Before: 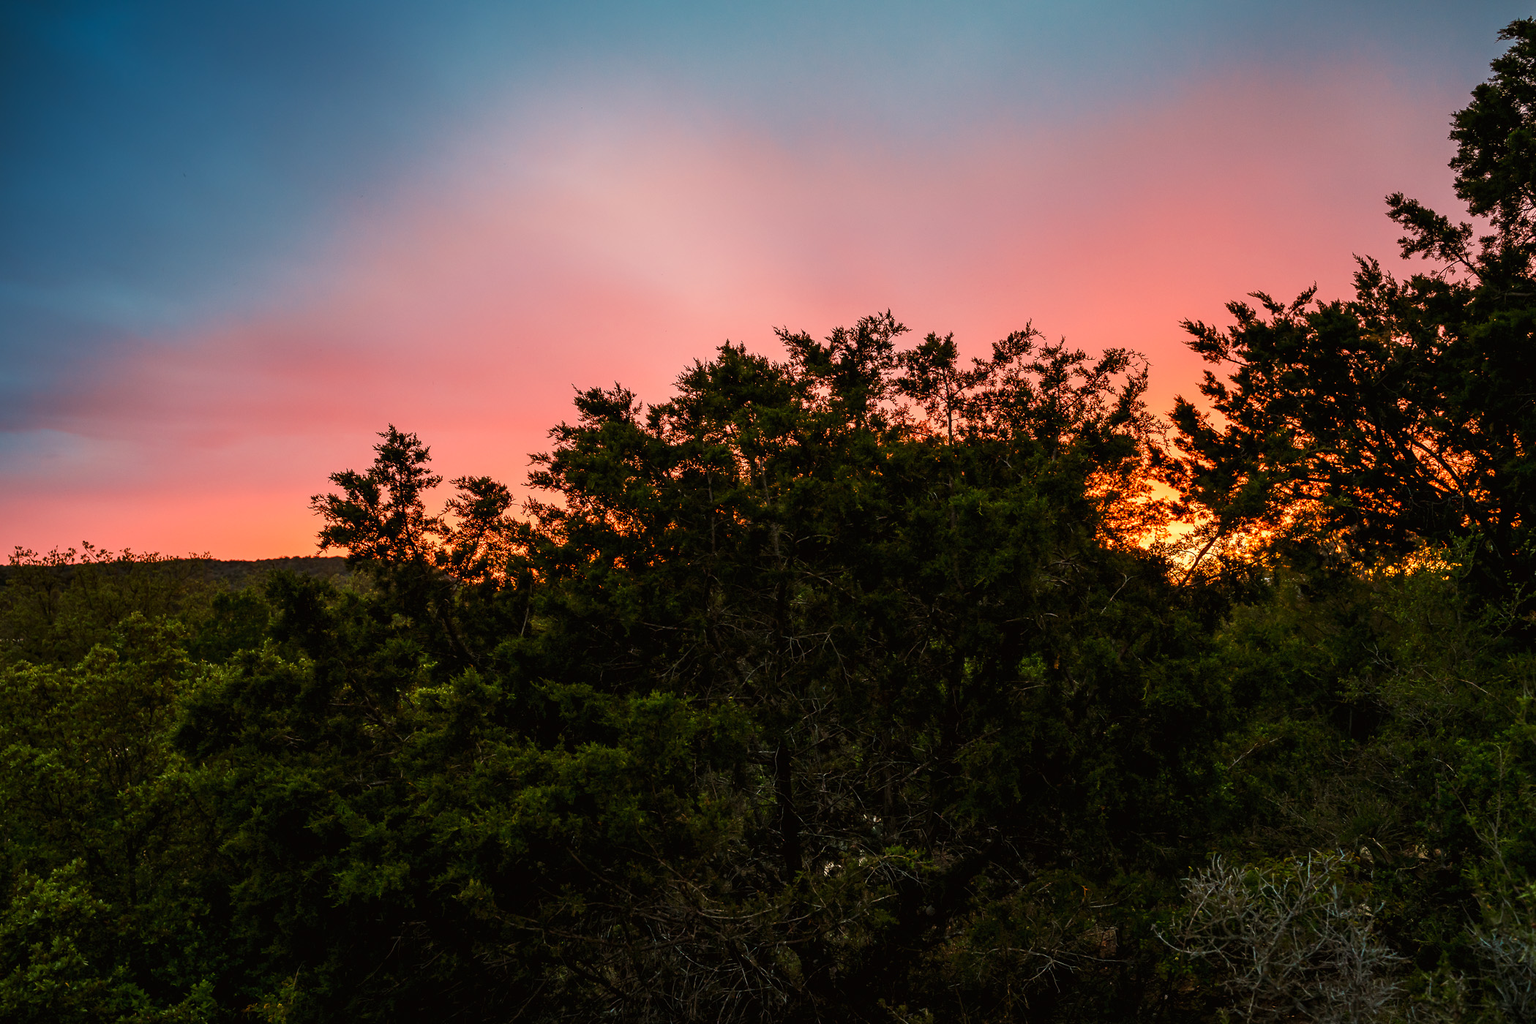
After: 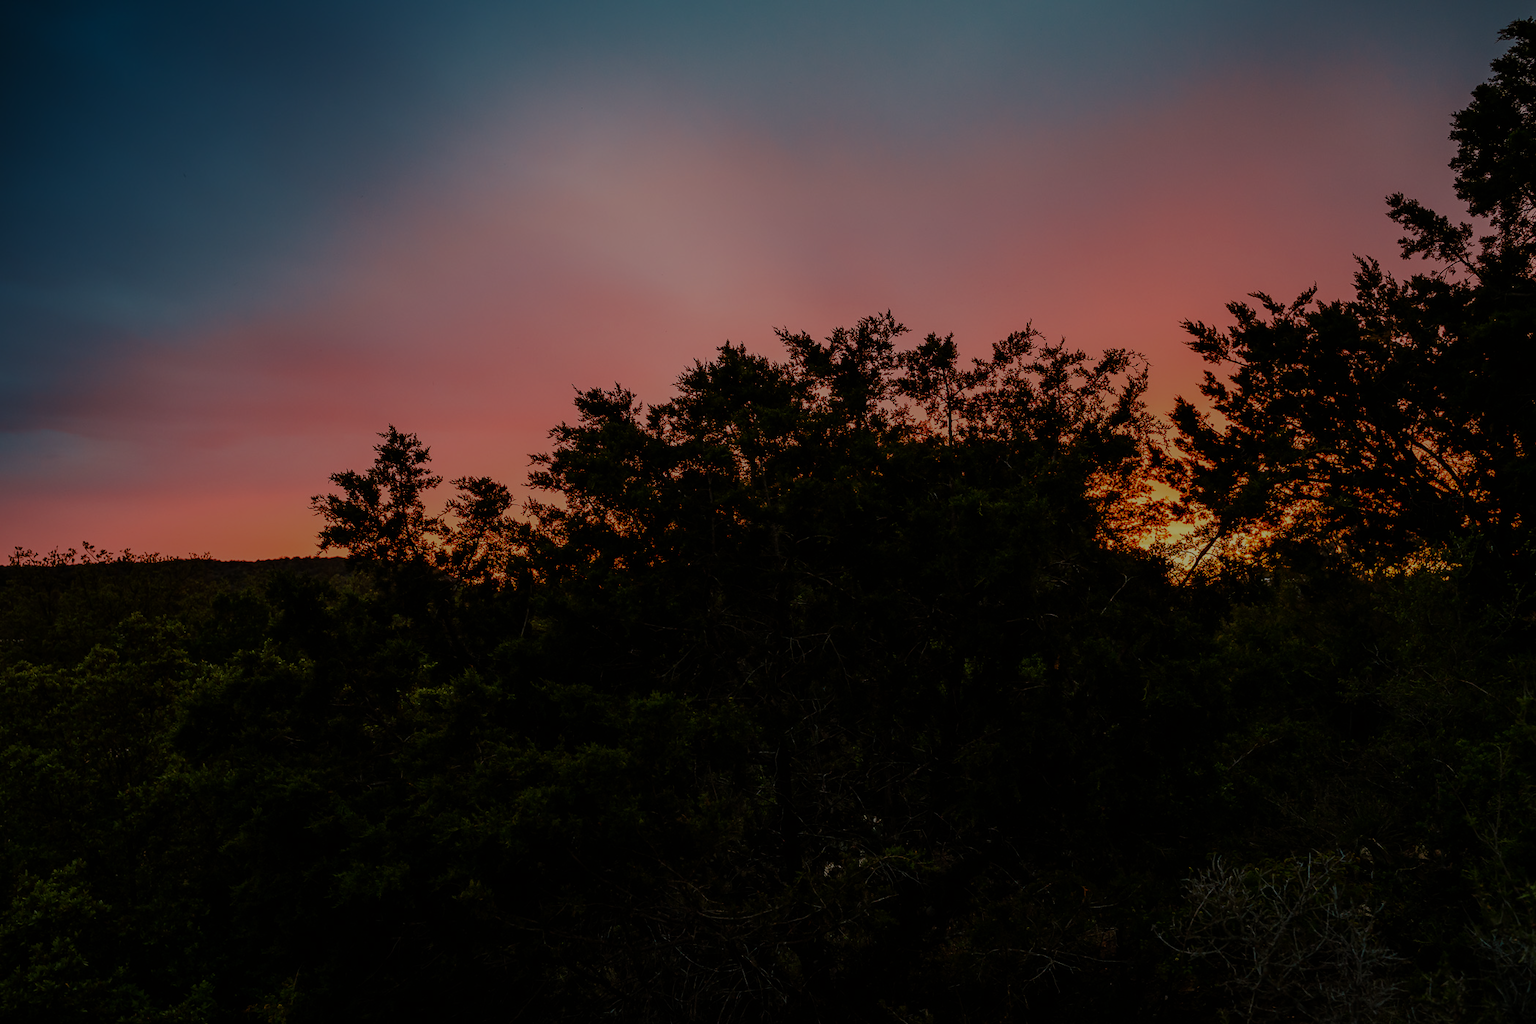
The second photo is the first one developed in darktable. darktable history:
exposure: exposure -1.926 EV, compensate highlight preservation false
tone equalizer: -8 EV -0.716 EV, -7 EV -0.706 EV, -6 EV -0.566 EV, -5 EV -0.377 EV, -3 EV 0.371 EV, -2 EV 0.6 EV, -1 EV 0.694 EV, +0 EV 0.723 EV
